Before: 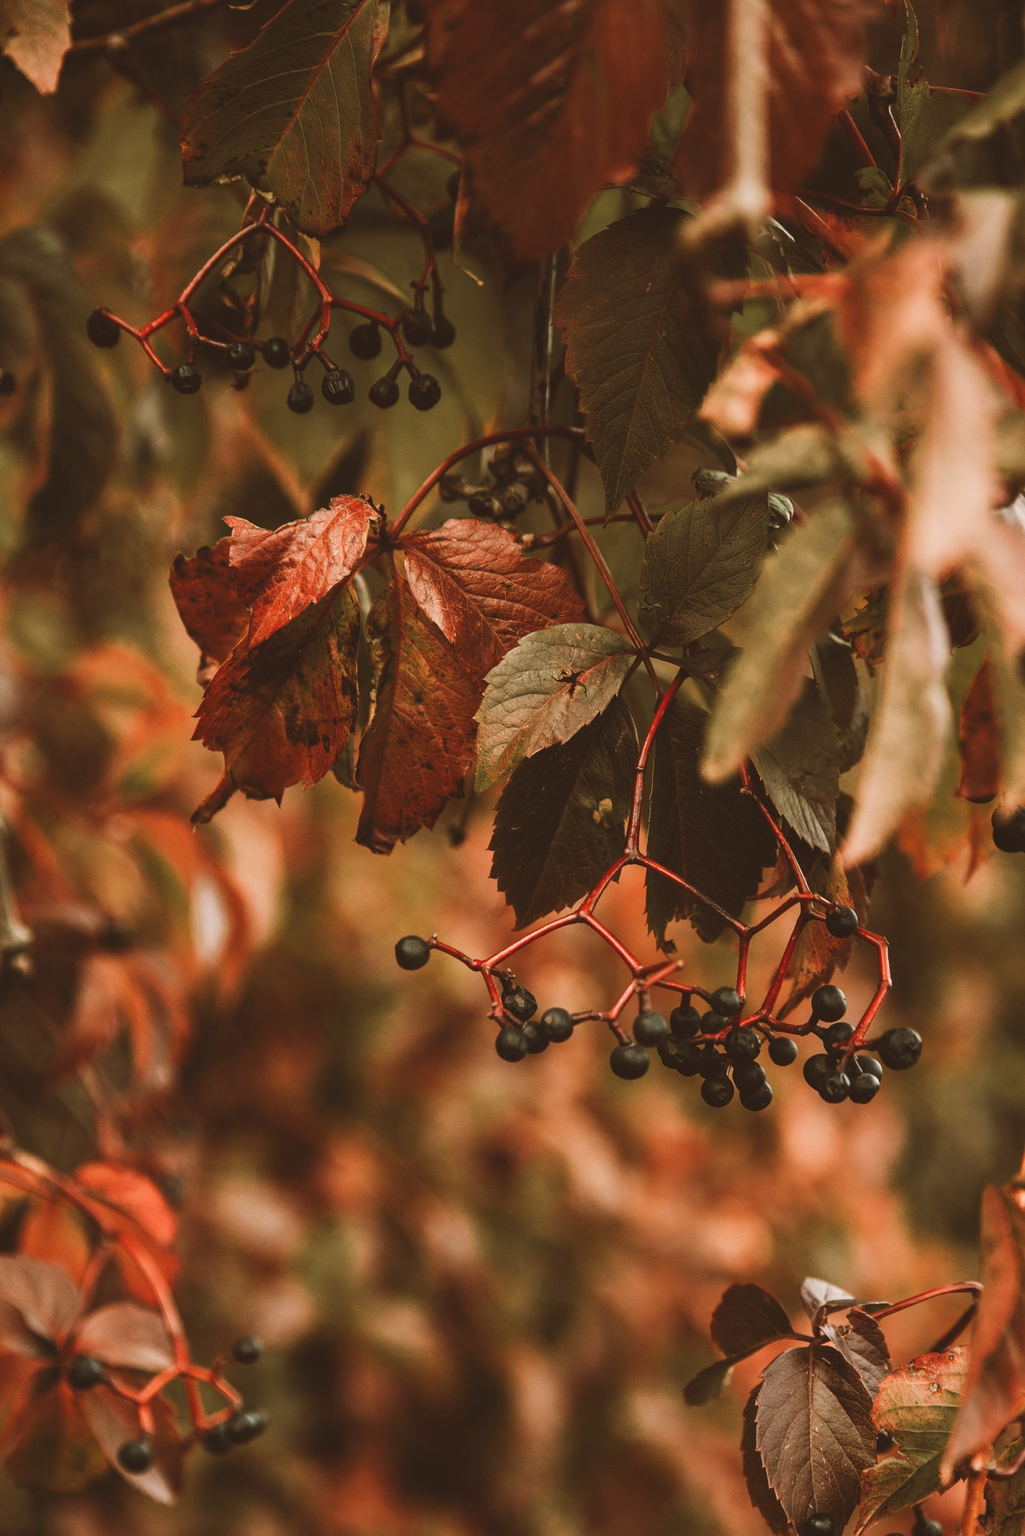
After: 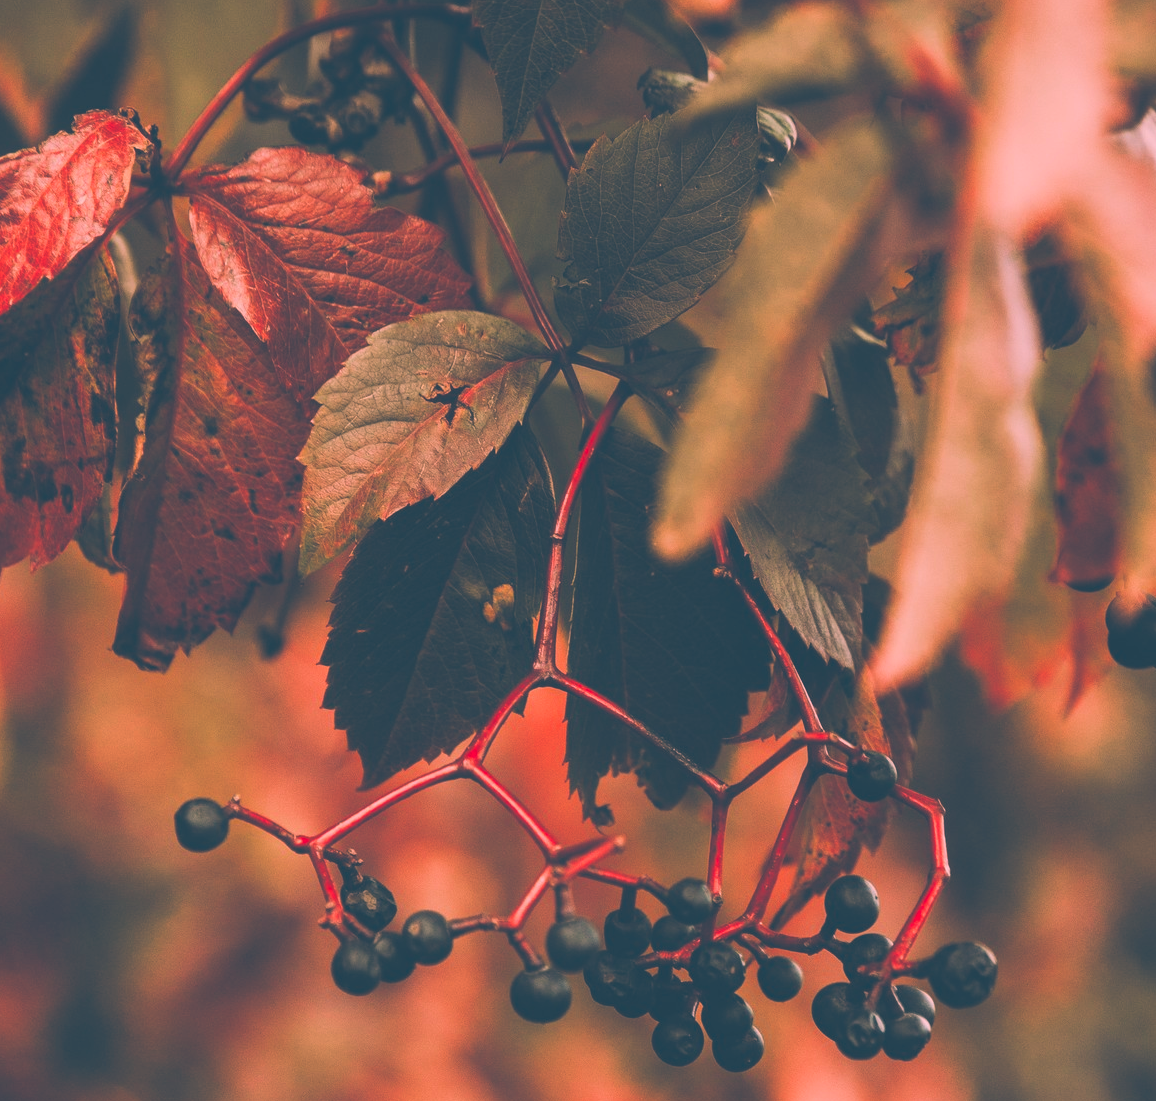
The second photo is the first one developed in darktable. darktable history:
exposure: black level correction -0.062, exposure -0.05 EV, compensate highlight preservation false
crop and rotate: left 27.749%, top 27.624%, bottom 26.434%
filmic rgb: black relative exposure -5.05 EV, white relative exposure 3.55 EV, hardness 3.19, contrast 1.187, highlights saturation mix -49.61%
color correction: highlights a* 16.5, highlights b* 0.313, shadows a* -15.12, shadows b* -14.08, saturation 1.52
